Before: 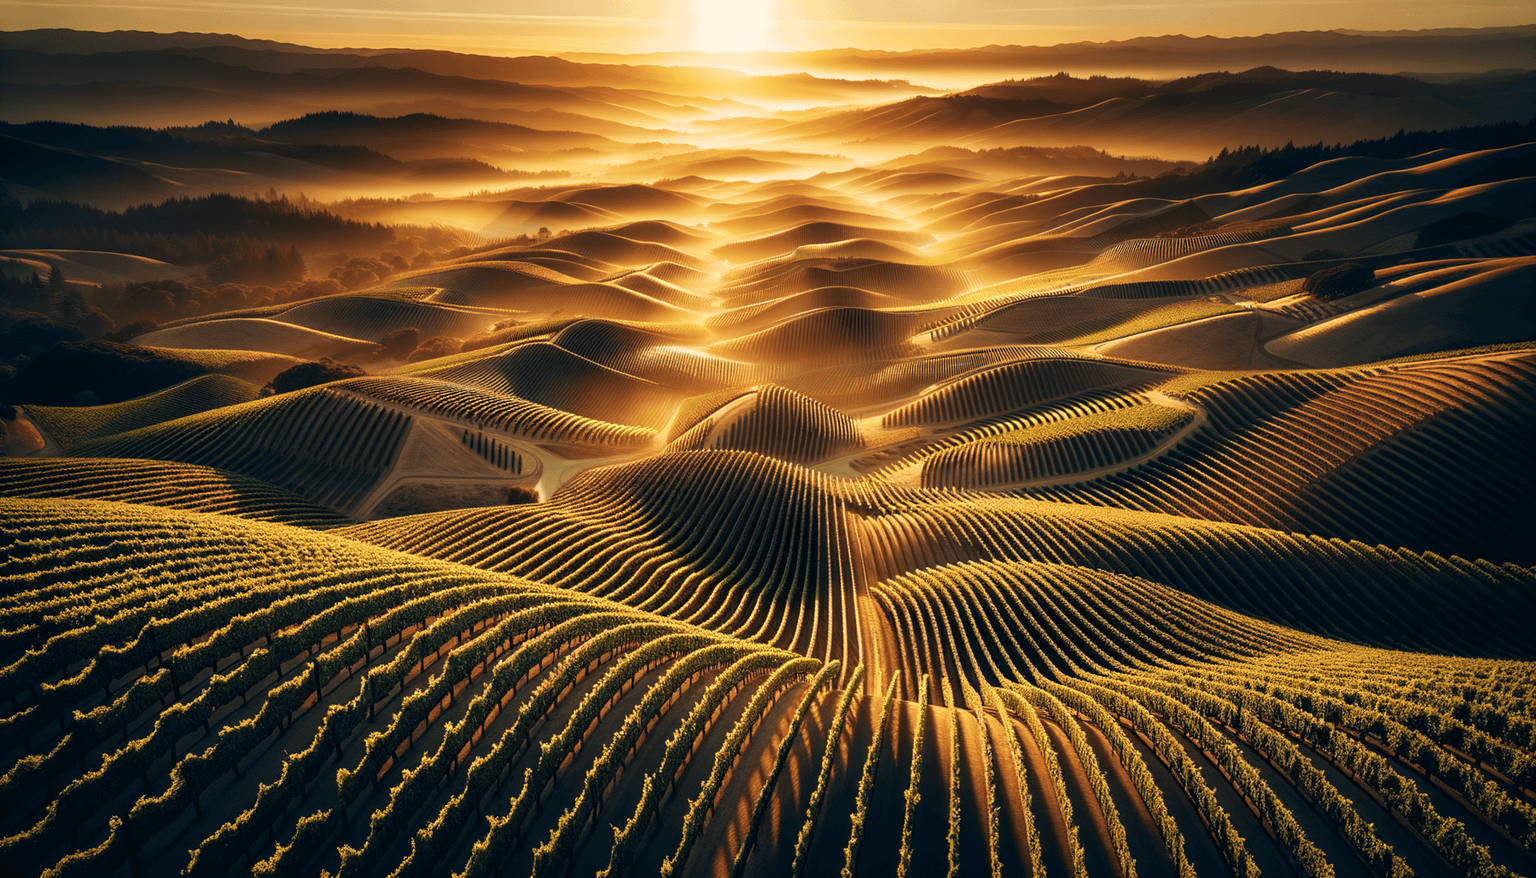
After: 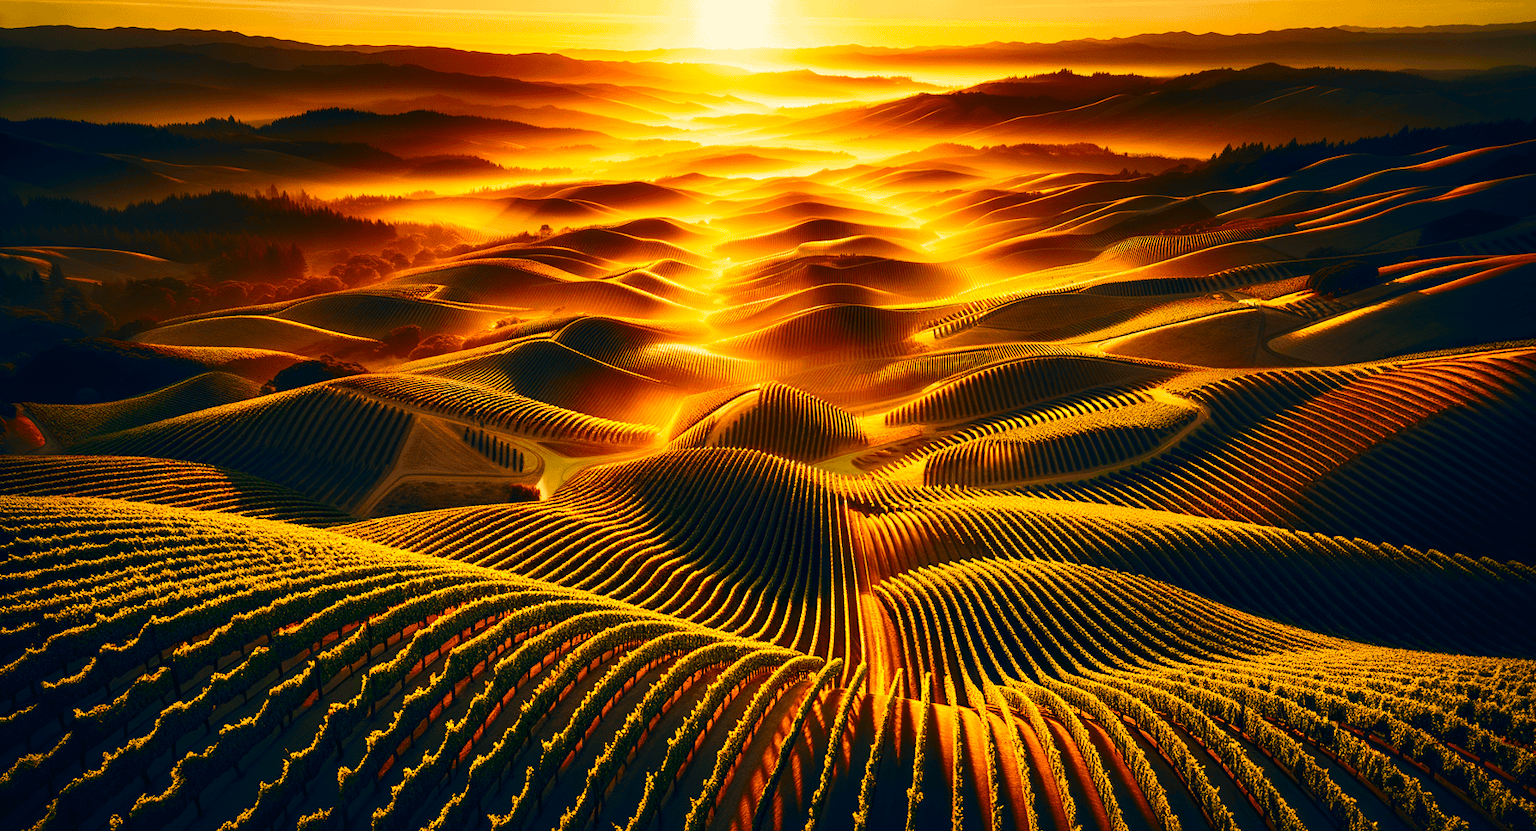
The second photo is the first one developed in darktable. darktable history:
crop: top 0.448%, right 0.264%, bottom 5.045%
contrast brightness saturation: contrast 0.26, brightness 0.02, saturation 0.87
